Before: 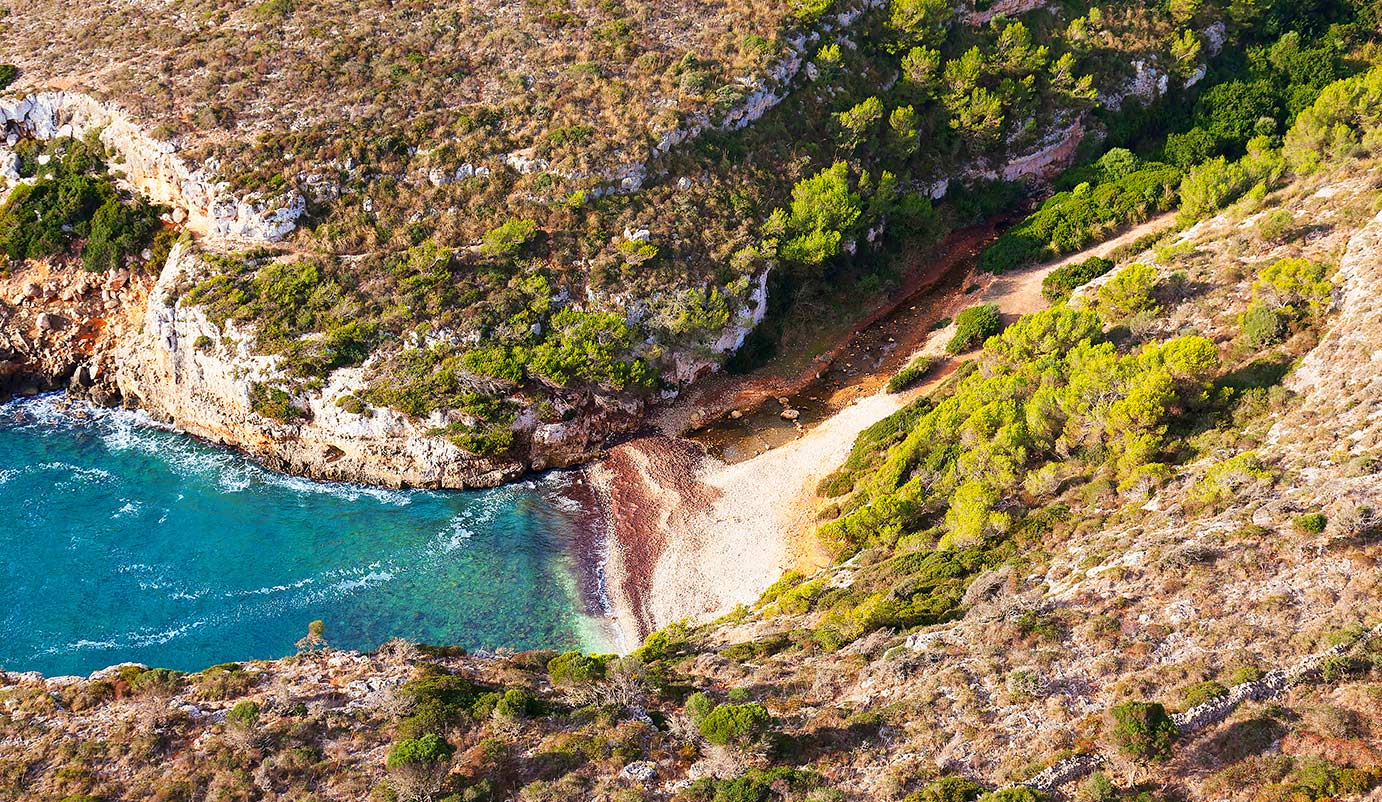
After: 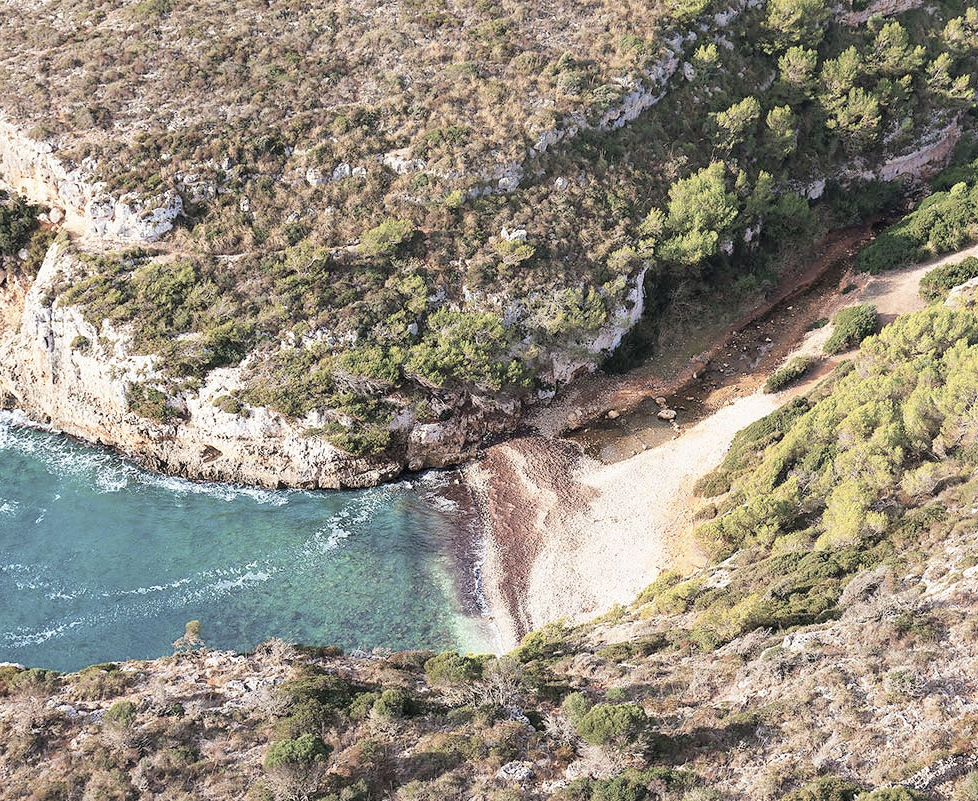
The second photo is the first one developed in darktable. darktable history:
contrast brightness saturation: brightness 0.184, saturation -0.511
crop and rotate: left 8.934%, right 20.297%
